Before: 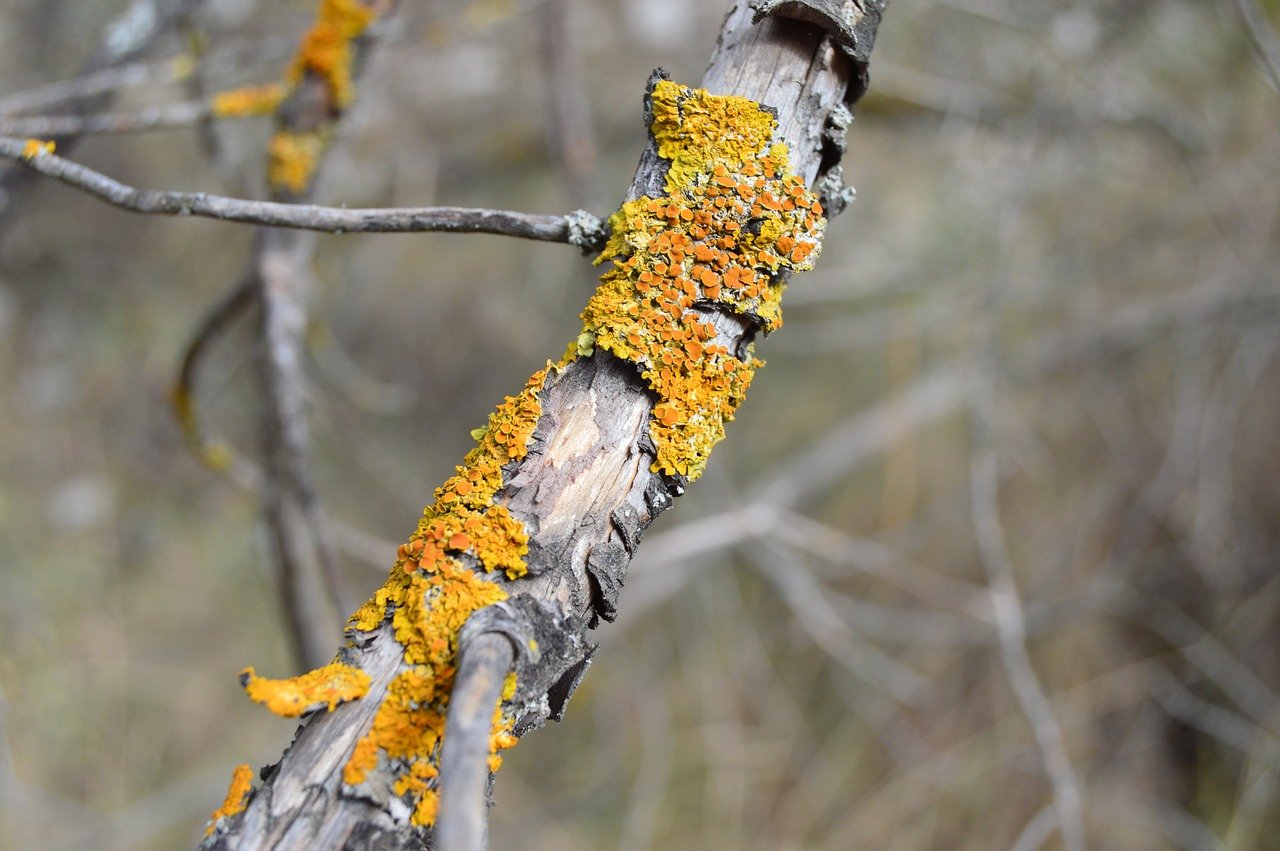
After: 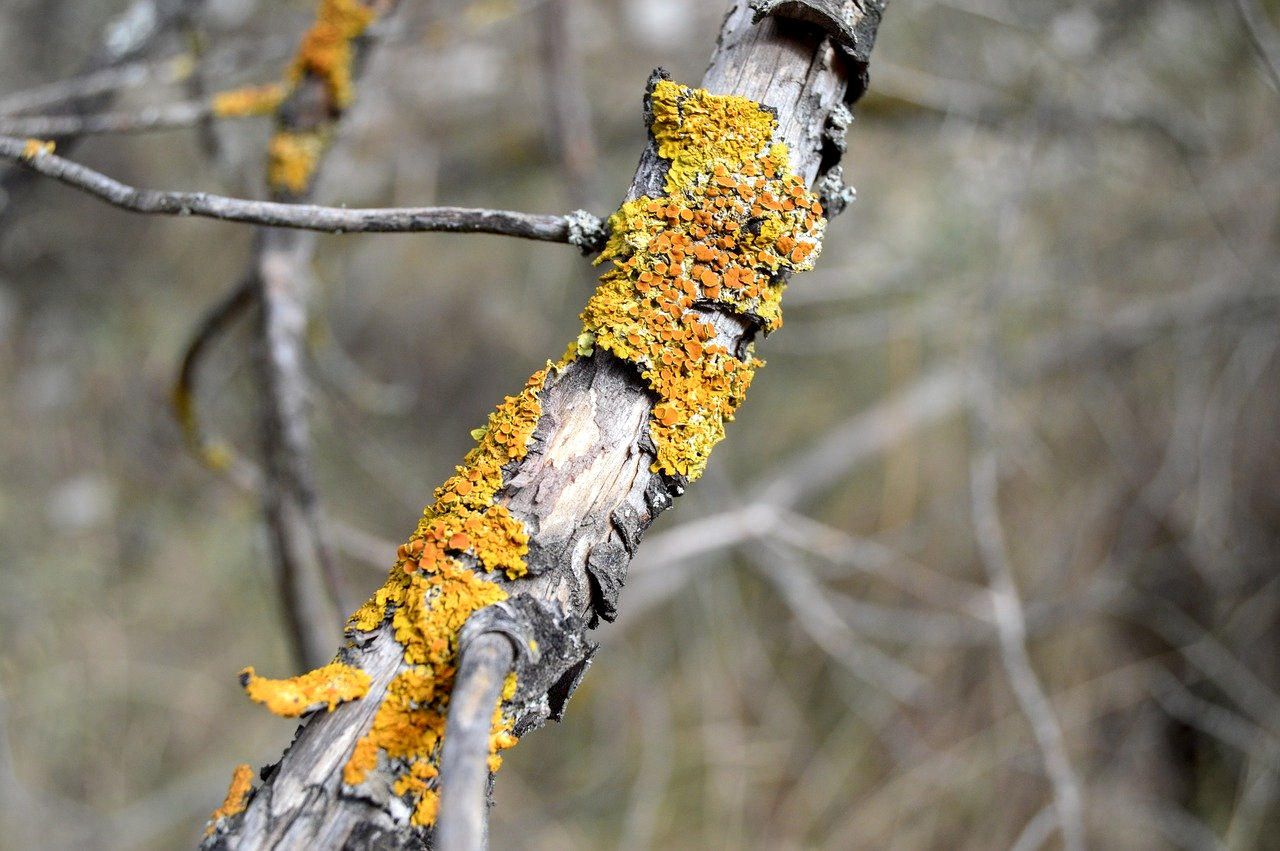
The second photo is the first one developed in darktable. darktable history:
vignetting: fall-off start 67.07%, brightness -0.189, saturation -0.293, width/height ratio 1.013
local contrast: detail 135%, midtone range 0.748
